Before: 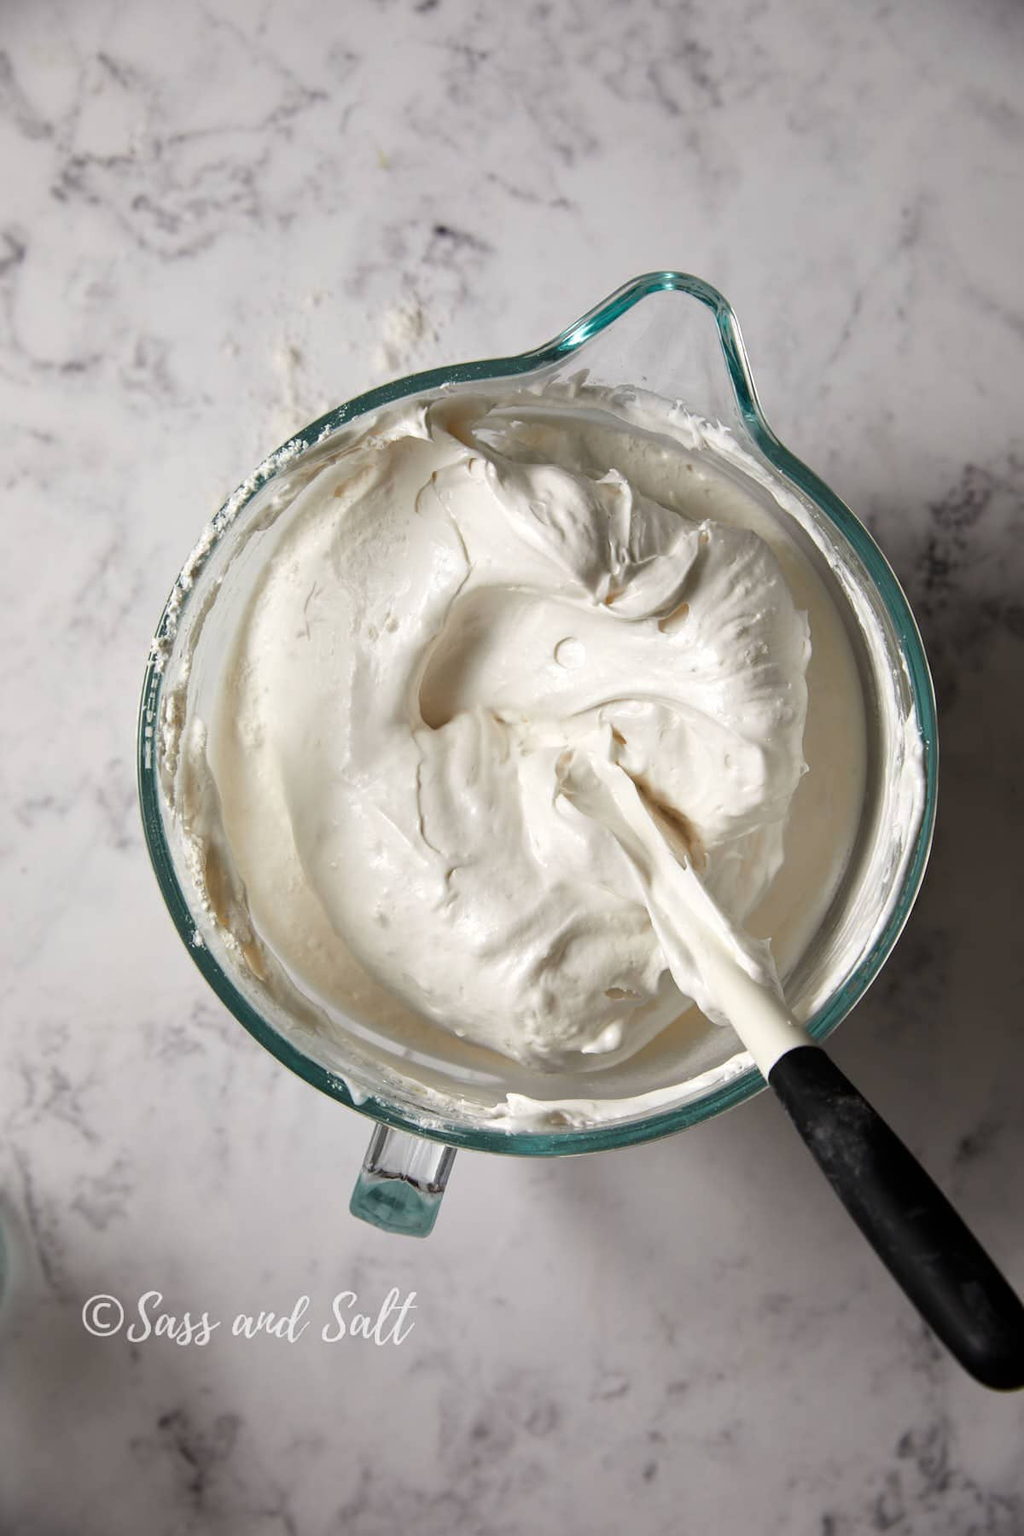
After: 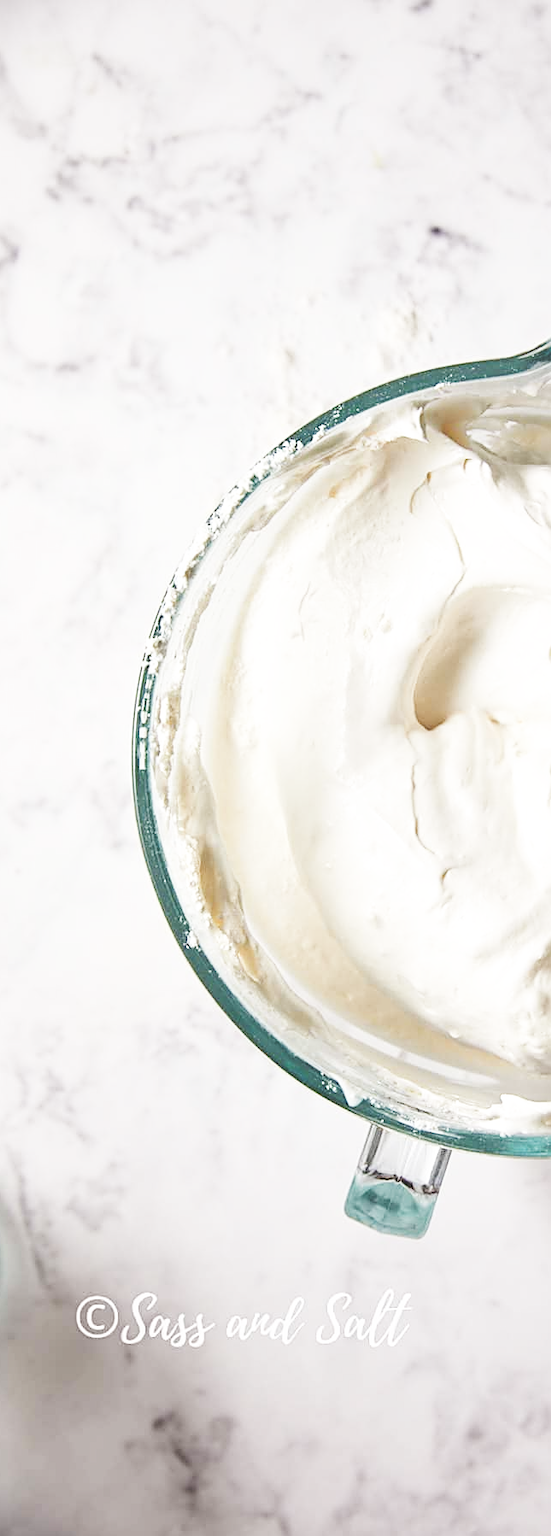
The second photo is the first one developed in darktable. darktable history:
exposure: black level correction -0.023, exposure -0.039 EV, compensate highlight preservation false
crop: left 0.587%, right 45.588%, bottom 0.086%
sharpen: on, module defaults
base curve: curves: ch0 [(0, 0.003) (0.001, 0.002) (0.006, 0.004) (0.02, 0.022) (0.048, 0.086) (0.094, 0.234) (0.162, 0.431) (0.258, 0.629) (0.385, 0.8) (0.548, 0.918) (0.751, 0.988) (1, 1)], preserve colors none
